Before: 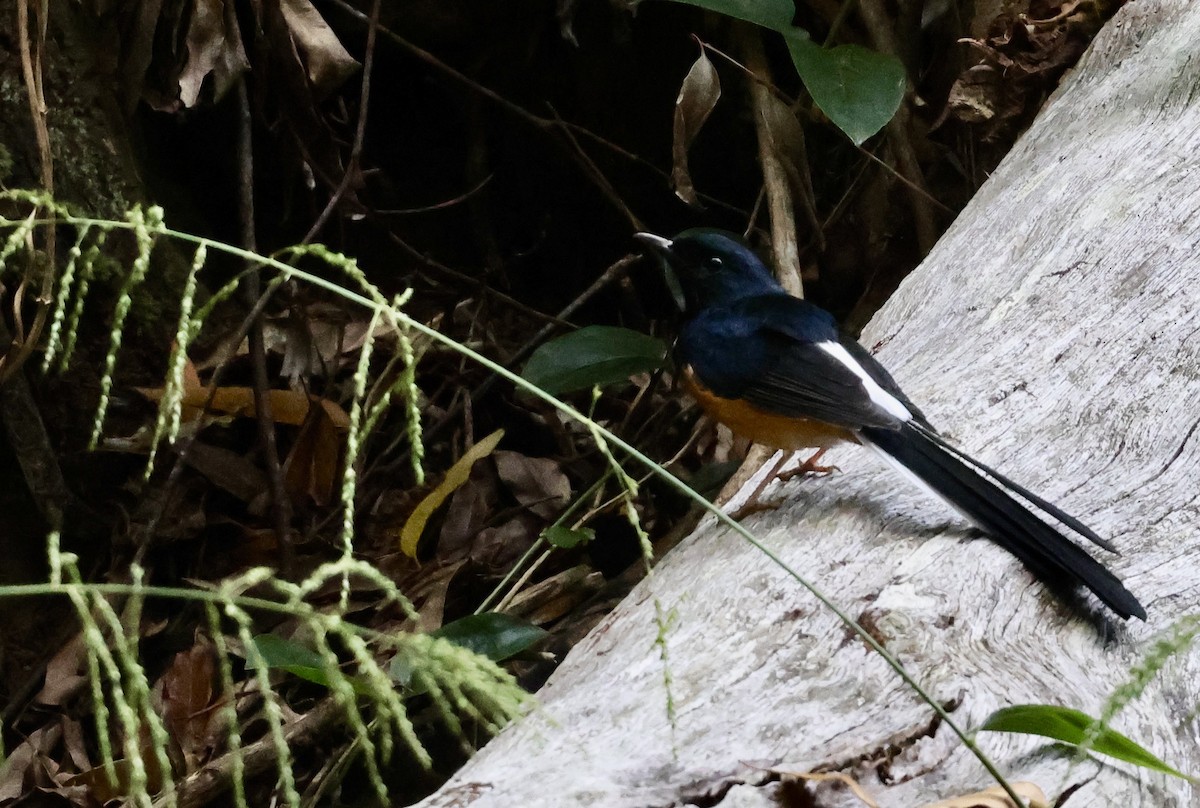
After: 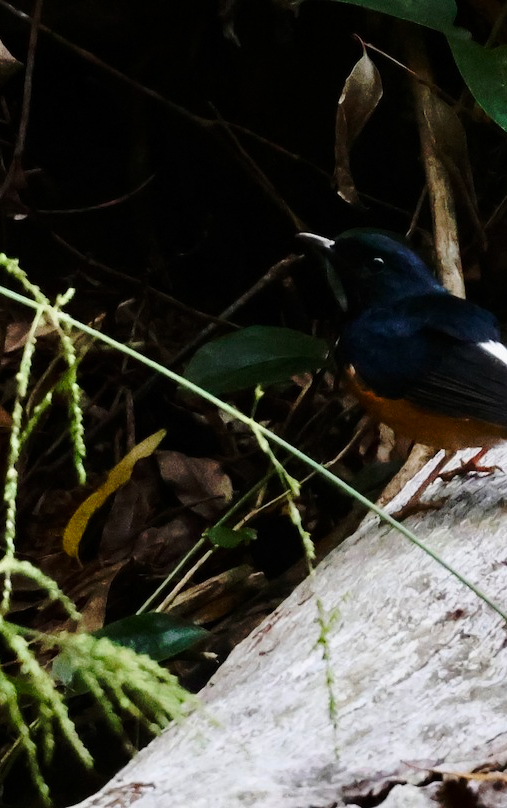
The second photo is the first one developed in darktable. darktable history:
crop: left 28.223%, right 29.525%
base curve: curves: ch0 [(0, 0) (0.073, 0.04) (0.157, 0.139) (0.492, 0.492) (0.758, 0.758) (1, 1)], preserve colors none
